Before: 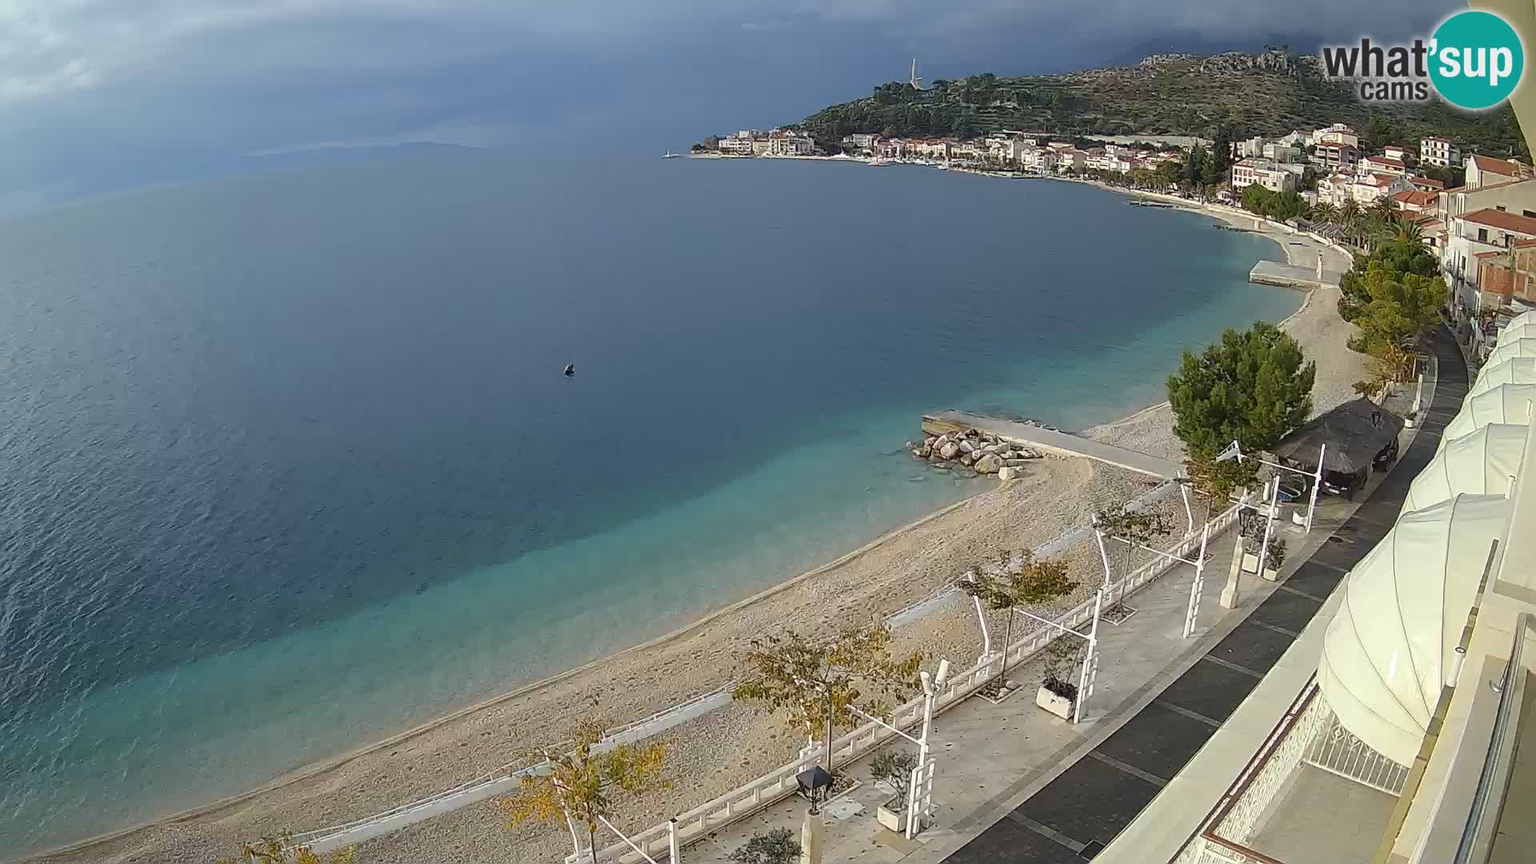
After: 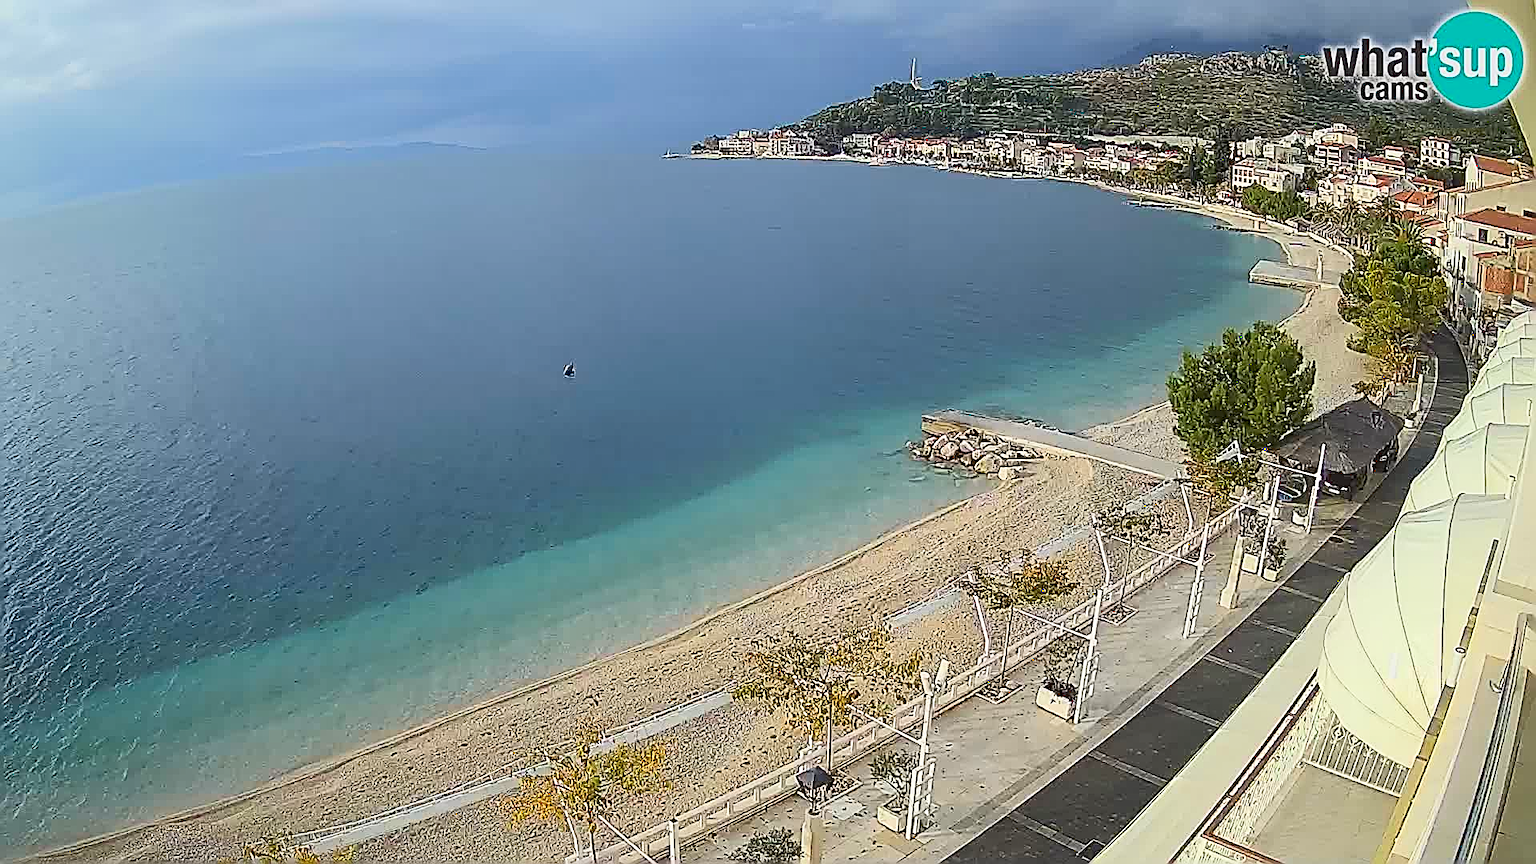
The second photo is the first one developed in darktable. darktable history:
contrast brightness saturation: contrast 0.041, saturation 0.165
tone curve: curves: ch0 [(0, 0.026) (0.181, 0.223) (0.405, 0.46) (0.456, 0.528) (0.634, 0.728) (0.877, 0.89) (0.984, 0.935)]; ch1 [(0, 0) (0.443, 0.43) (0.492, 0.488) (0.566, 0.579) (0.595, 0.625) (0.65, 0.657) (0.696, 0.725) (1, 1)]; ch2 [(0, 0) (0.33, 0.301) (0.421, 0.443) (0.447, 0.489) (0.495, 0.494) (0.537, 0.57) (0.586, 0.591) (0.663, 0.686) (1, 1)]
sharpen: amount 1.871
color zones: curves: ch0 [(0.068, 0.464) (0.25, 0.5) (0.48, 0.508) (0.75, 0.536) (0.886, 0.476) (0.967, 0.456)]; ch1 [(0.066, 0.456) (0.25, 0.5) (0.616, 0.508) (0.746, 0.56) (0.934, 0.444)], mix -95.57%, process mode strong
